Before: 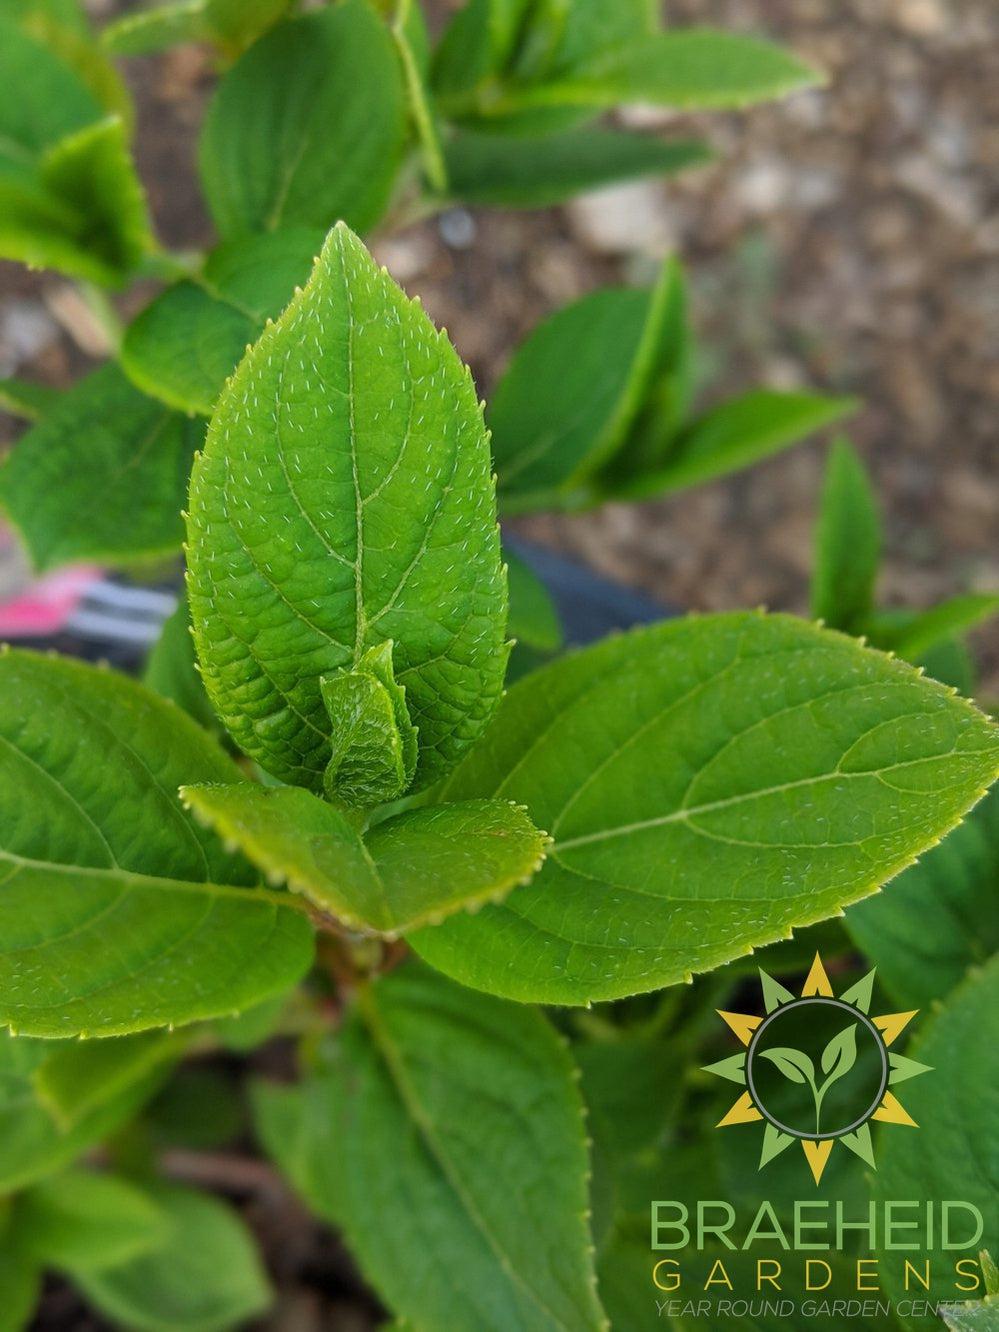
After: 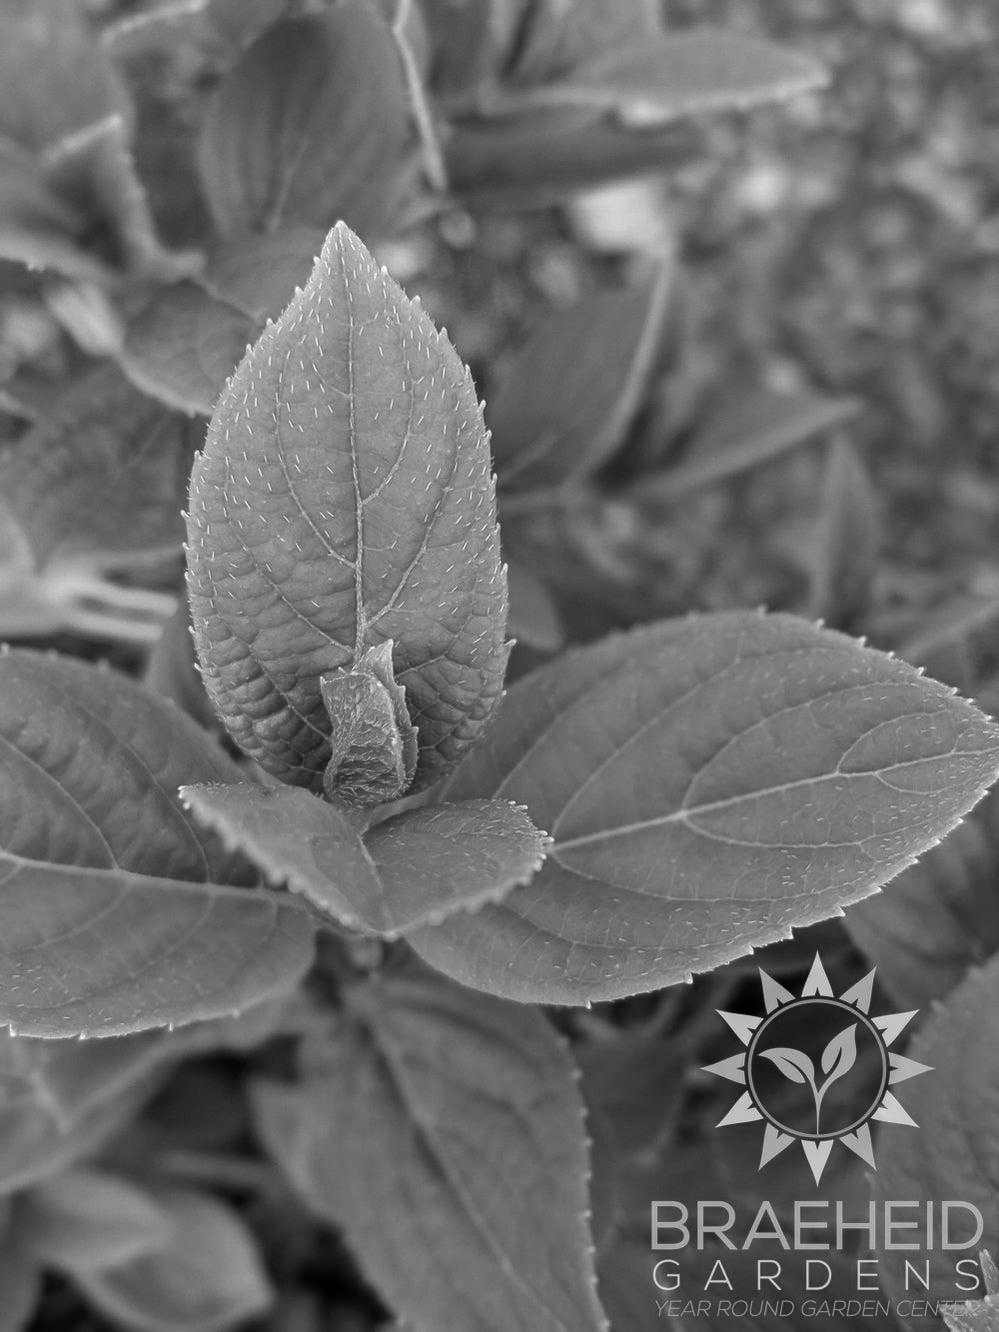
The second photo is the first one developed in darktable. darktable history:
monochrome: on, module defaults
color balance: contrast 10%
